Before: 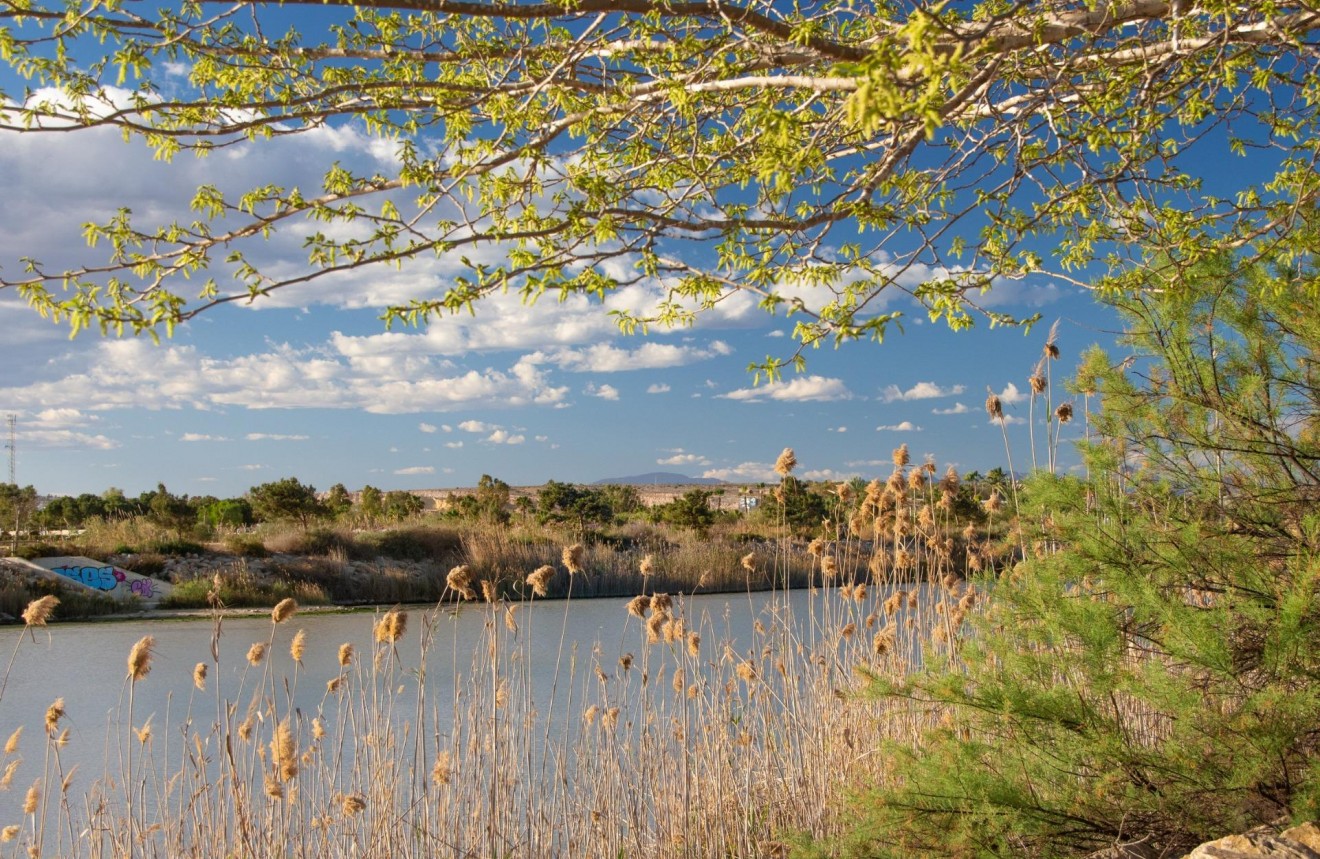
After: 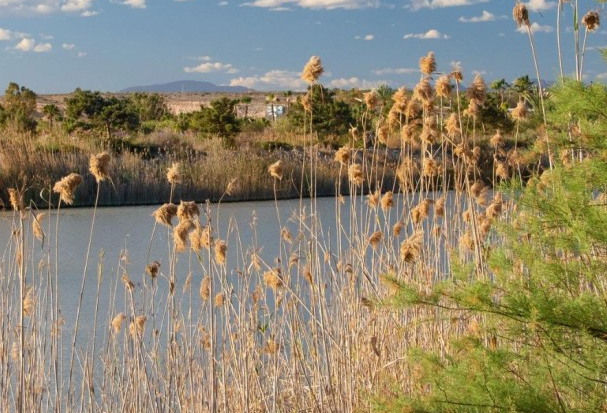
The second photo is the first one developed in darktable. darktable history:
crop: left 35.844%, top 45.731%, right 18.137%, bottom 6.147%
